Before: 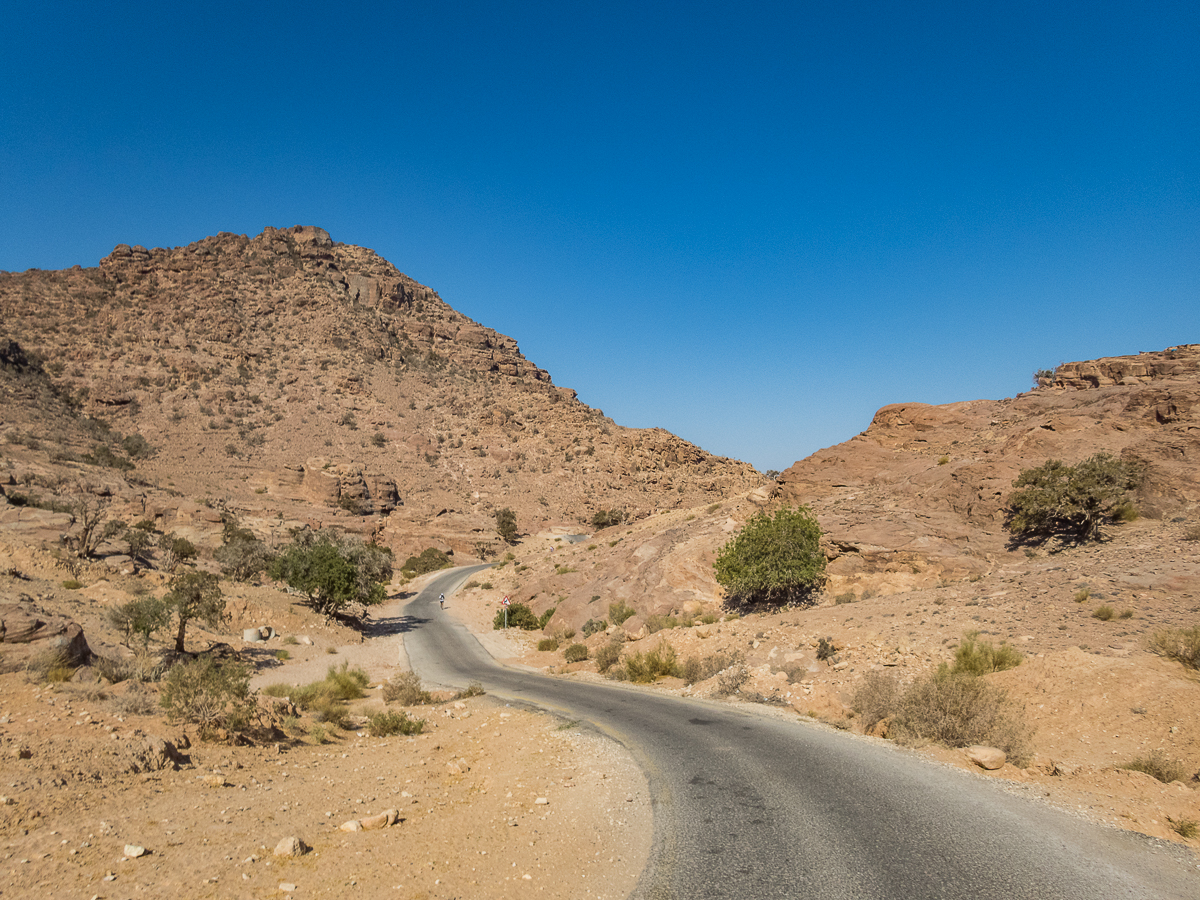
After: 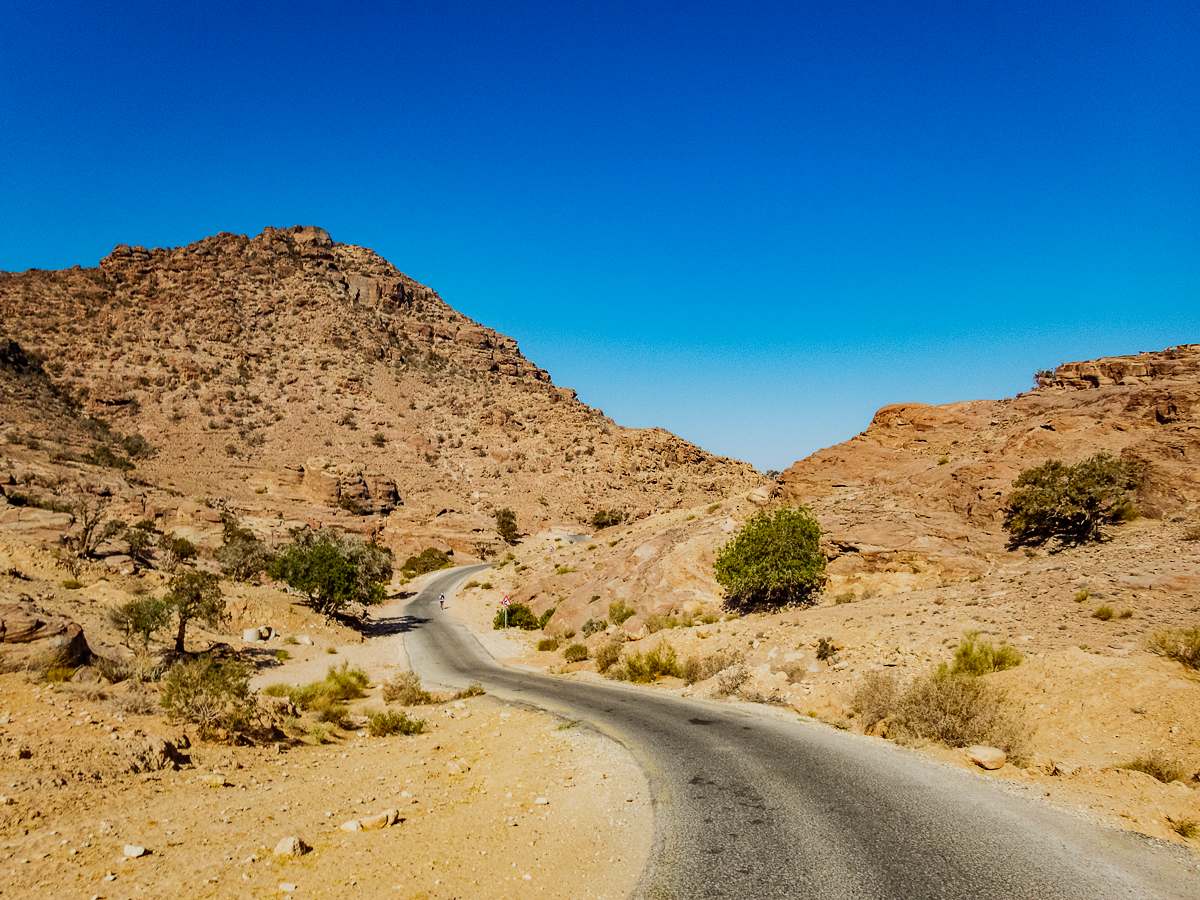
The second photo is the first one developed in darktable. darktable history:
sigmoid: contrast 1.69, skew -0.23, preserve hue 0%, red attenuation 0.1, red rotation 0.035, green attenuation 0.1, green rotation -0.017, blue attenuation 0.15, blue rotation -0.052, base primaries Rec2020
haze removal: compatibility mode true, adaptive false
contrast brightness saturation: contrast 0.09, saturation 0.28
